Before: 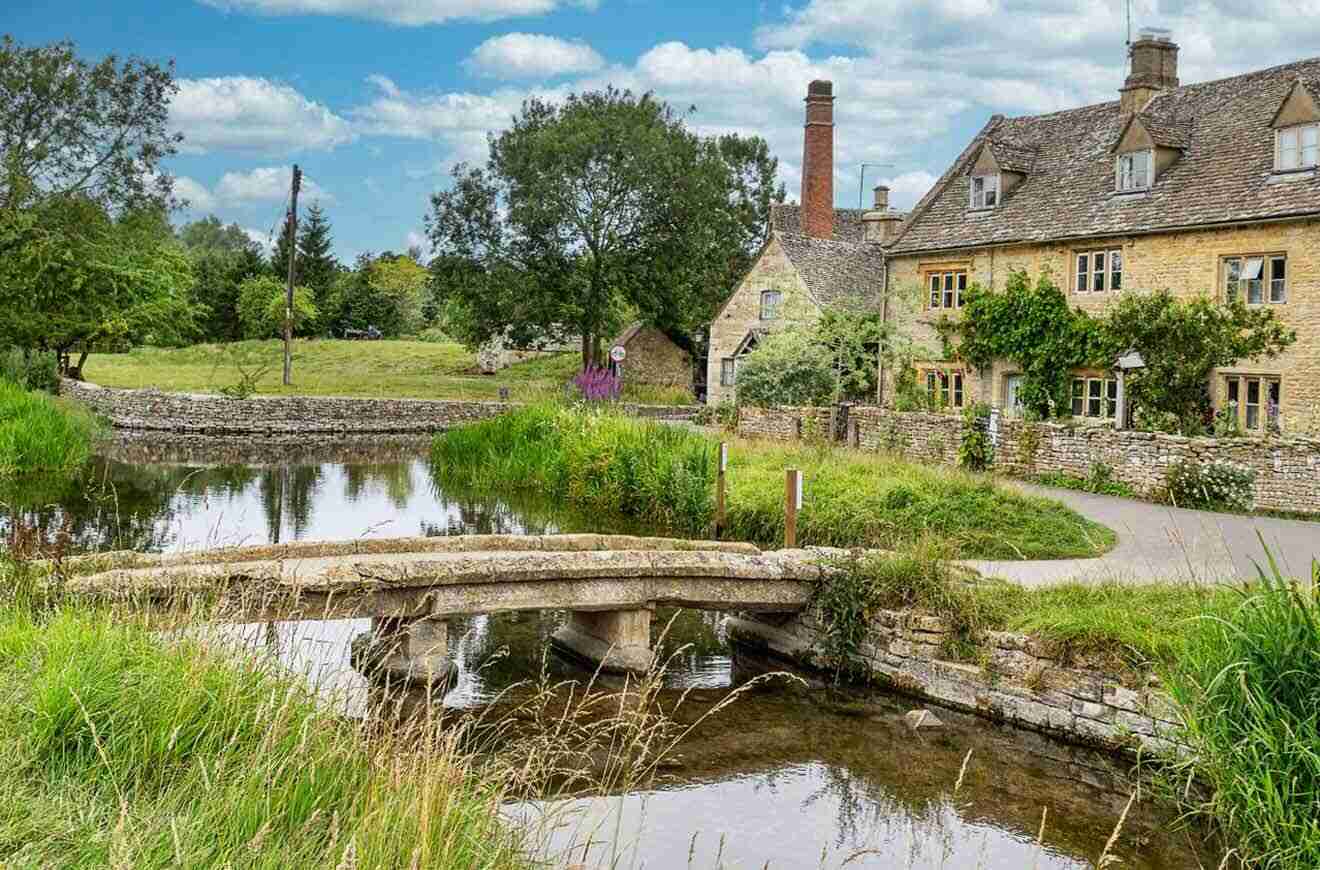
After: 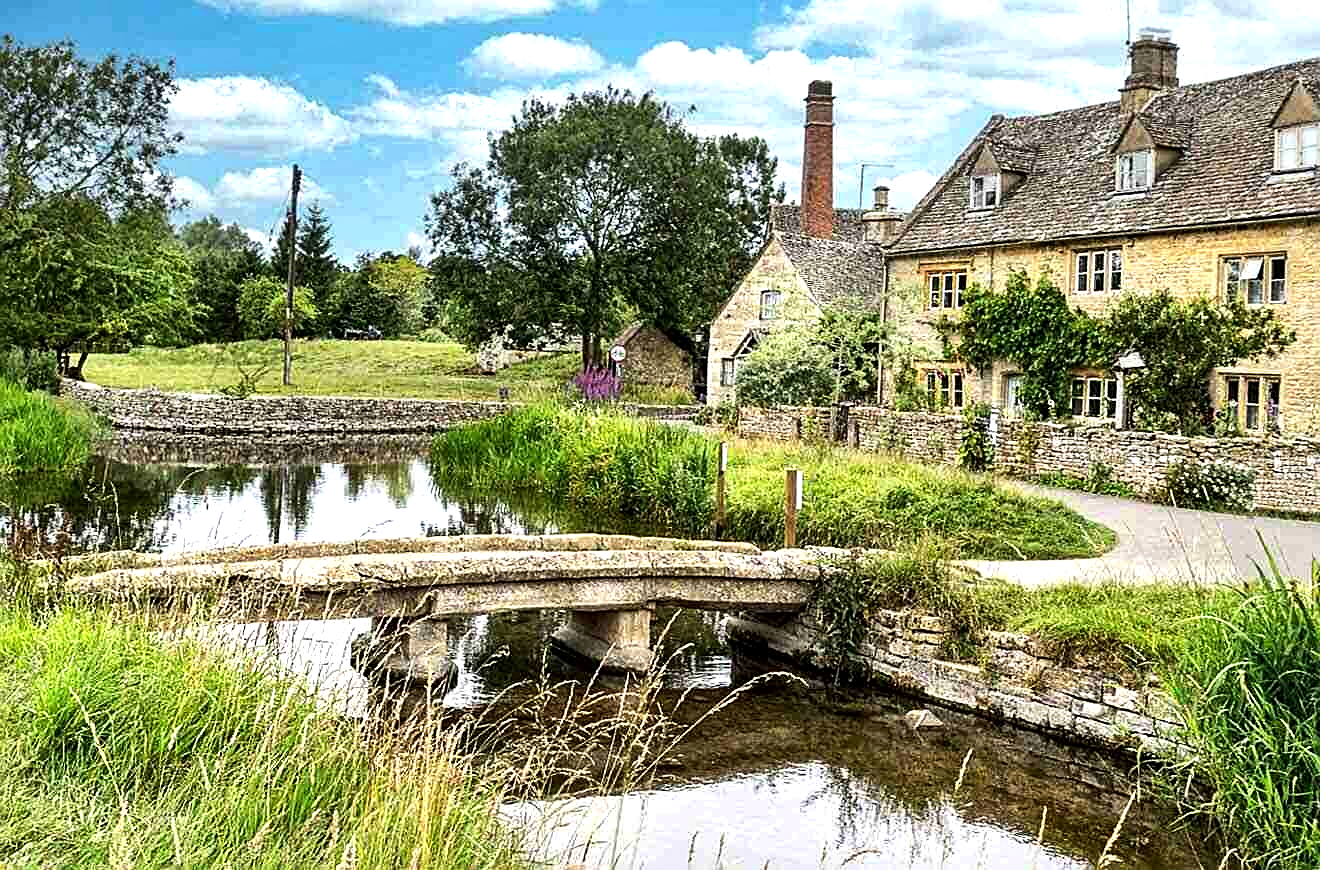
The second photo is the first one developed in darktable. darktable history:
color balance rgb: on, module defaults
rgb levels: preserve colors max RGB
tone equalizer: -8 EV -0.75 EV, -7 EV -0.7 EV, -6 EV -0.6 EV, -5 EV -0.4 EV, -3 EV 0.4 EV, -2 EV 0.6 EV, -1 EV 0.7 EV, +0 EV 0.75 EV, edges refinement/feathering 500, mask exposure compensation -1.57 EV, preserve details no
local contrast: mode bilateral grid, contrast 20, coarseness 50, detail 132%, midtone range 0.2
sharpen: on, module defaults
